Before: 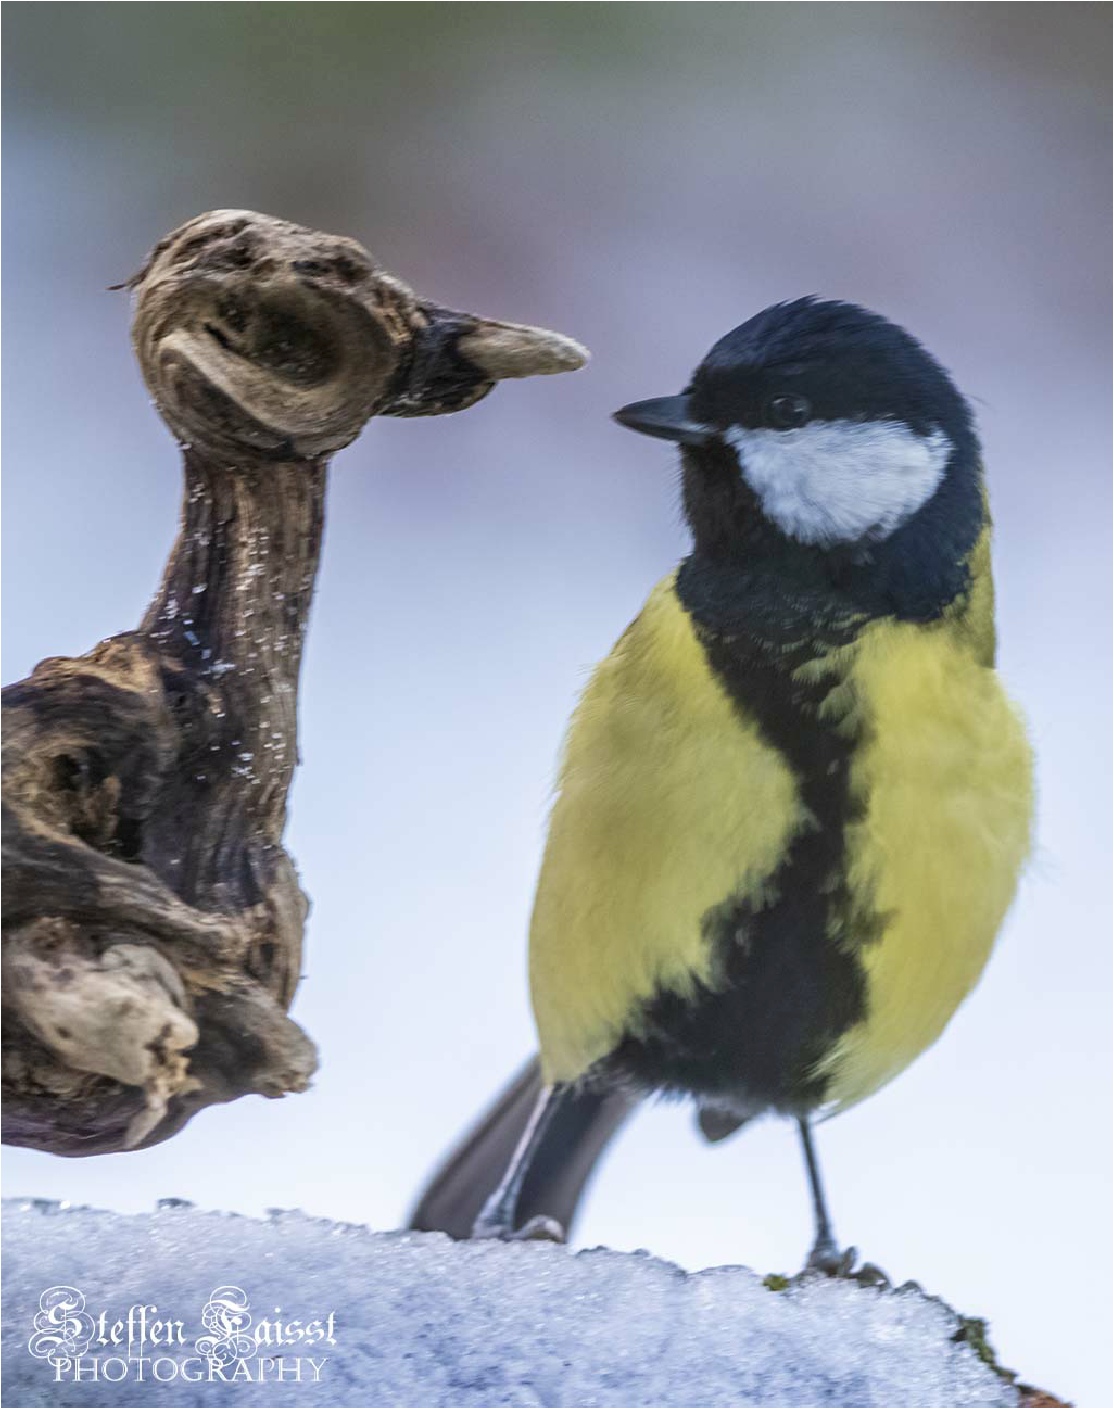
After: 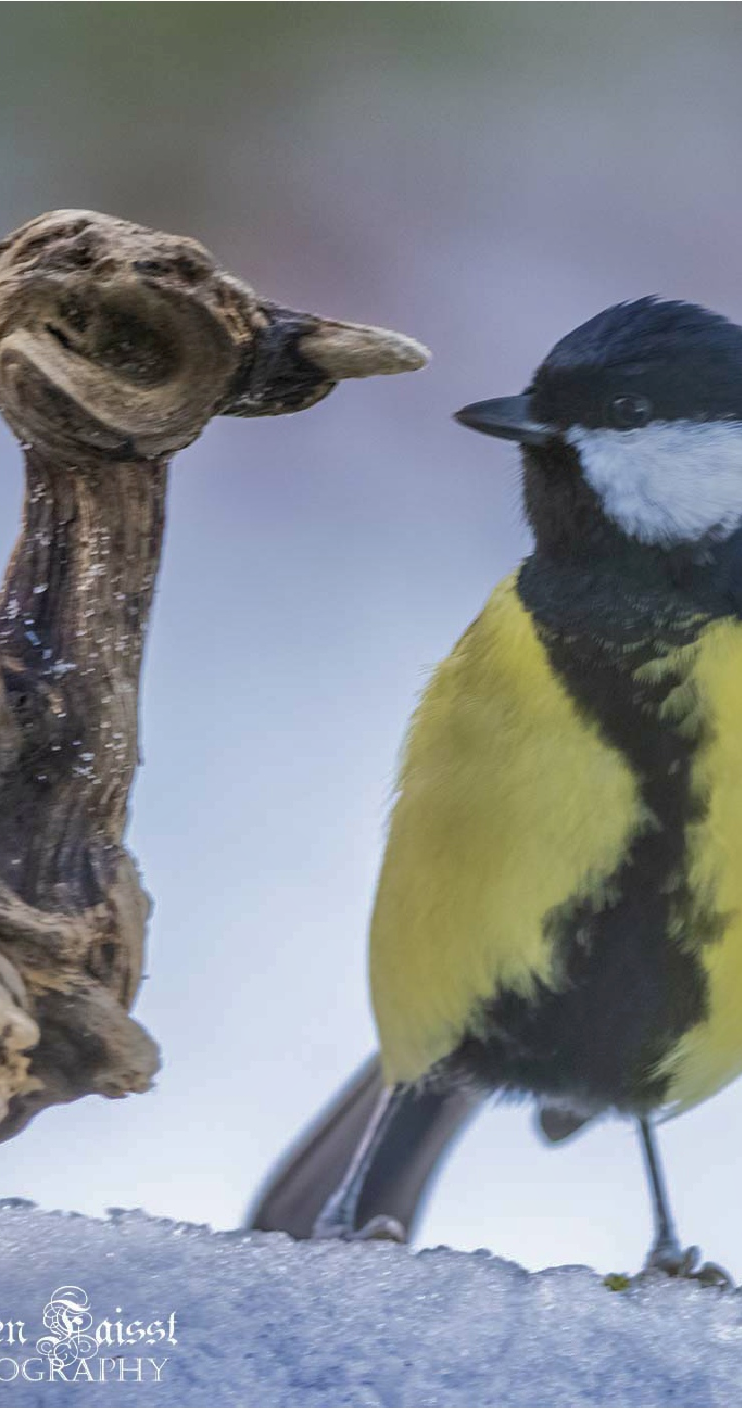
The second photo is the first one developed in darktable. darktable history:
crop and rotate: left 14.292%, right 19.041%
shadows and highlights: shadows 40, highlights -60
